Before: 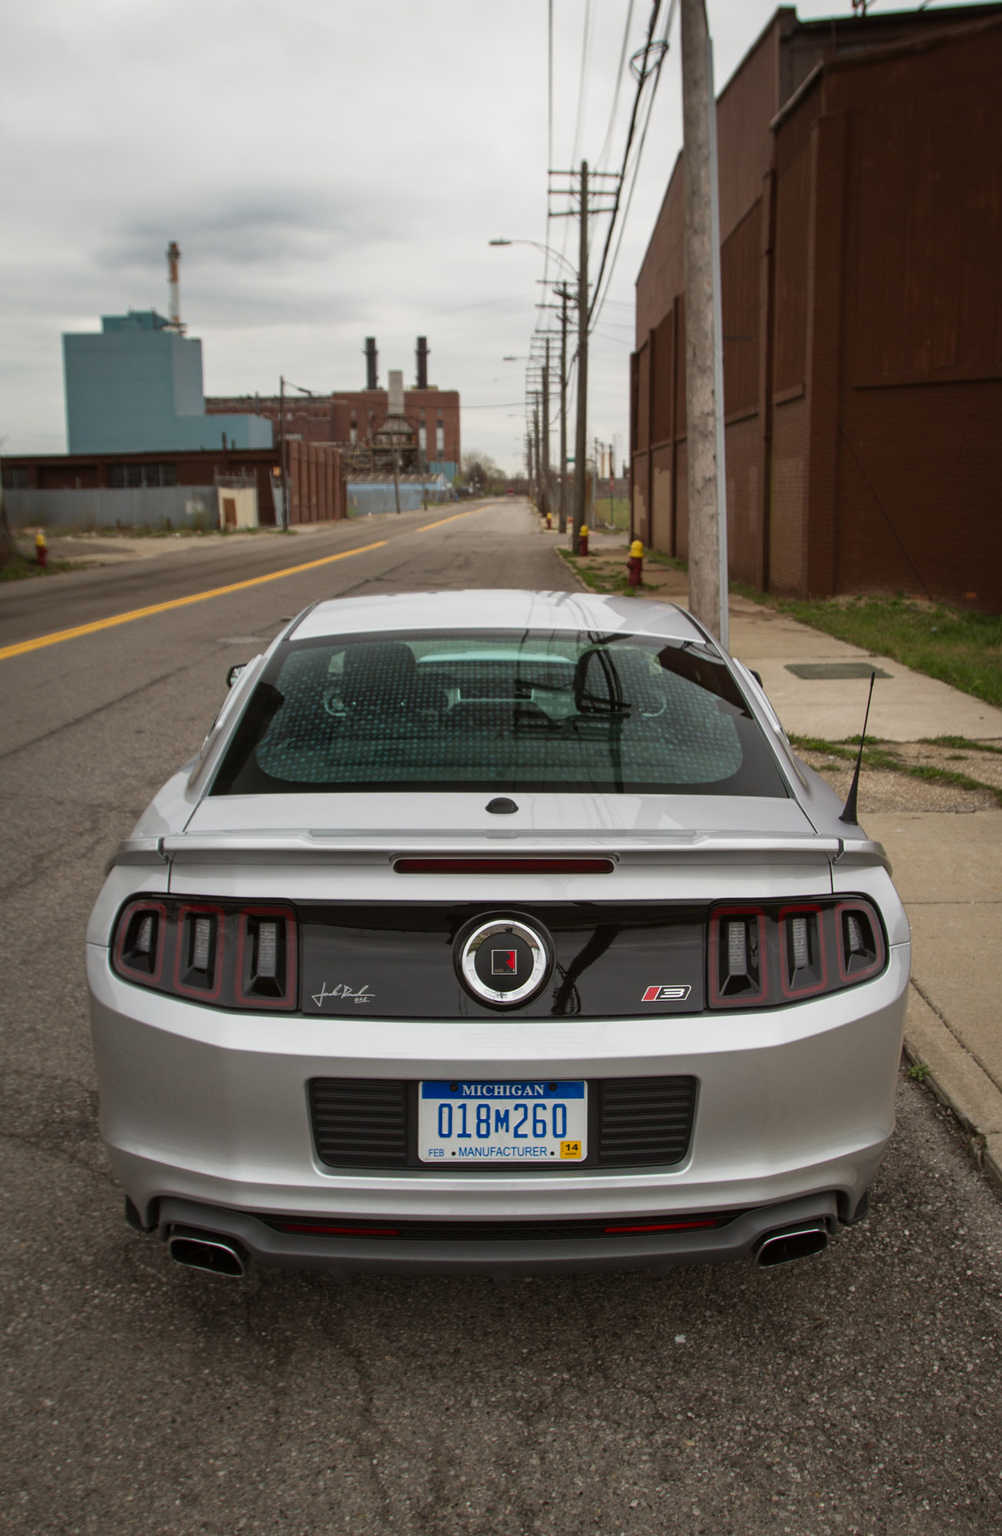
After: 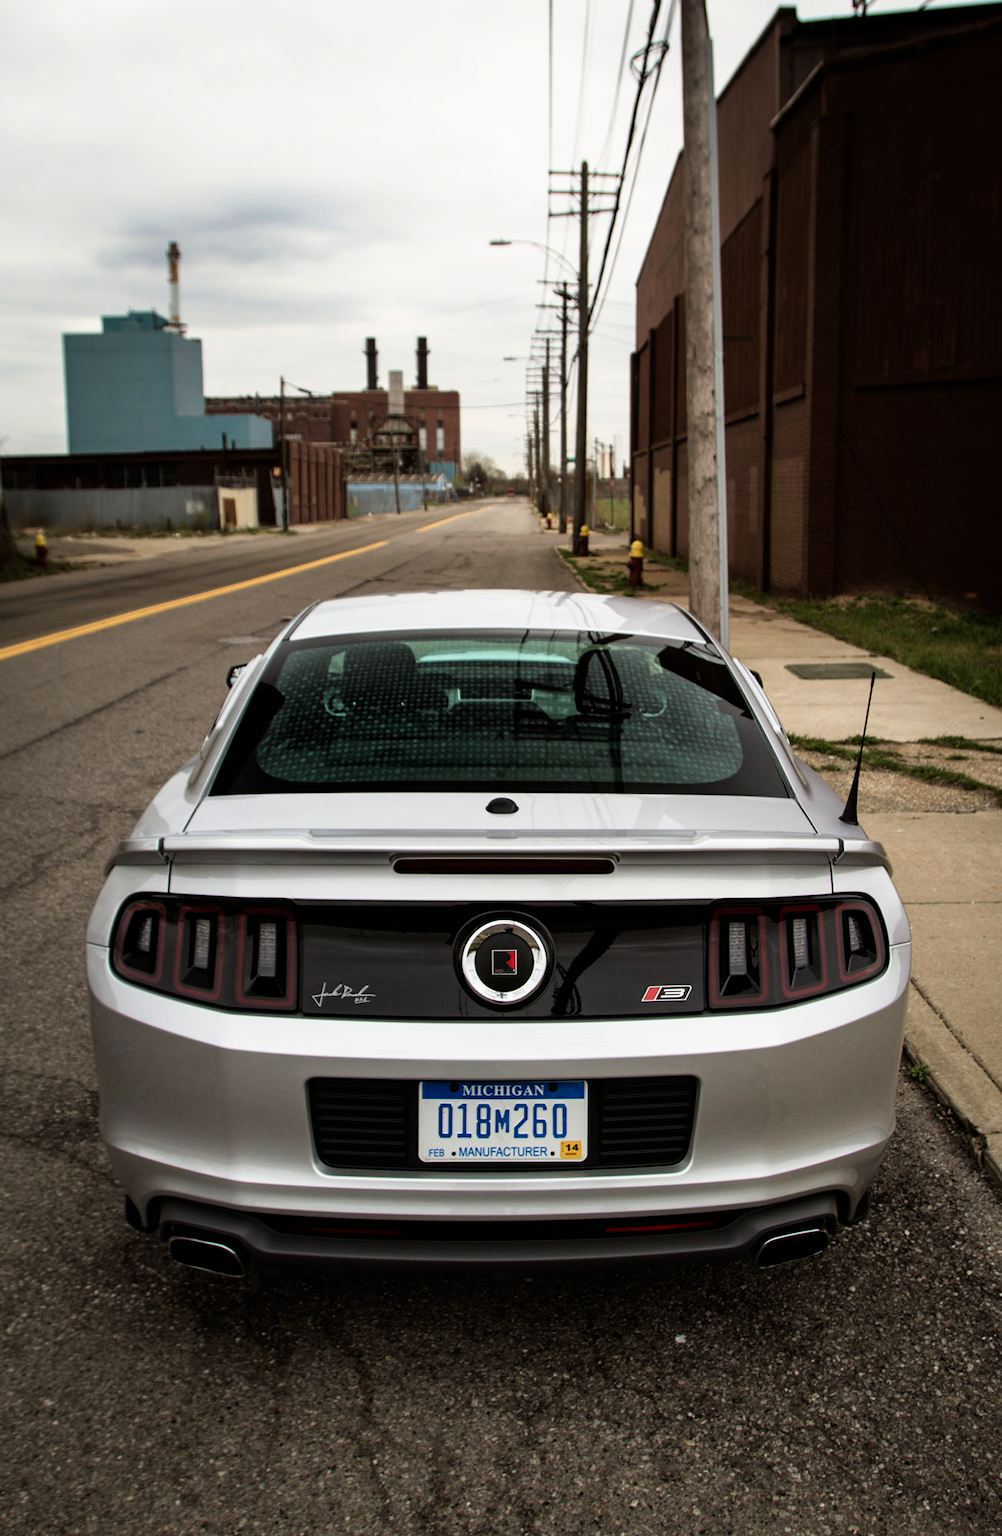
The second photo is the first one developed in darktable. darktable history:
filmic rgb: black relative exposure -6.4 EV, white relative exposure 2.42 EV, target white luminance 99.869%, hardness 5.28, latitude 0.45%, contrast 1.433, highlights saturation mix 2.49%
velvia: on, module defaults
